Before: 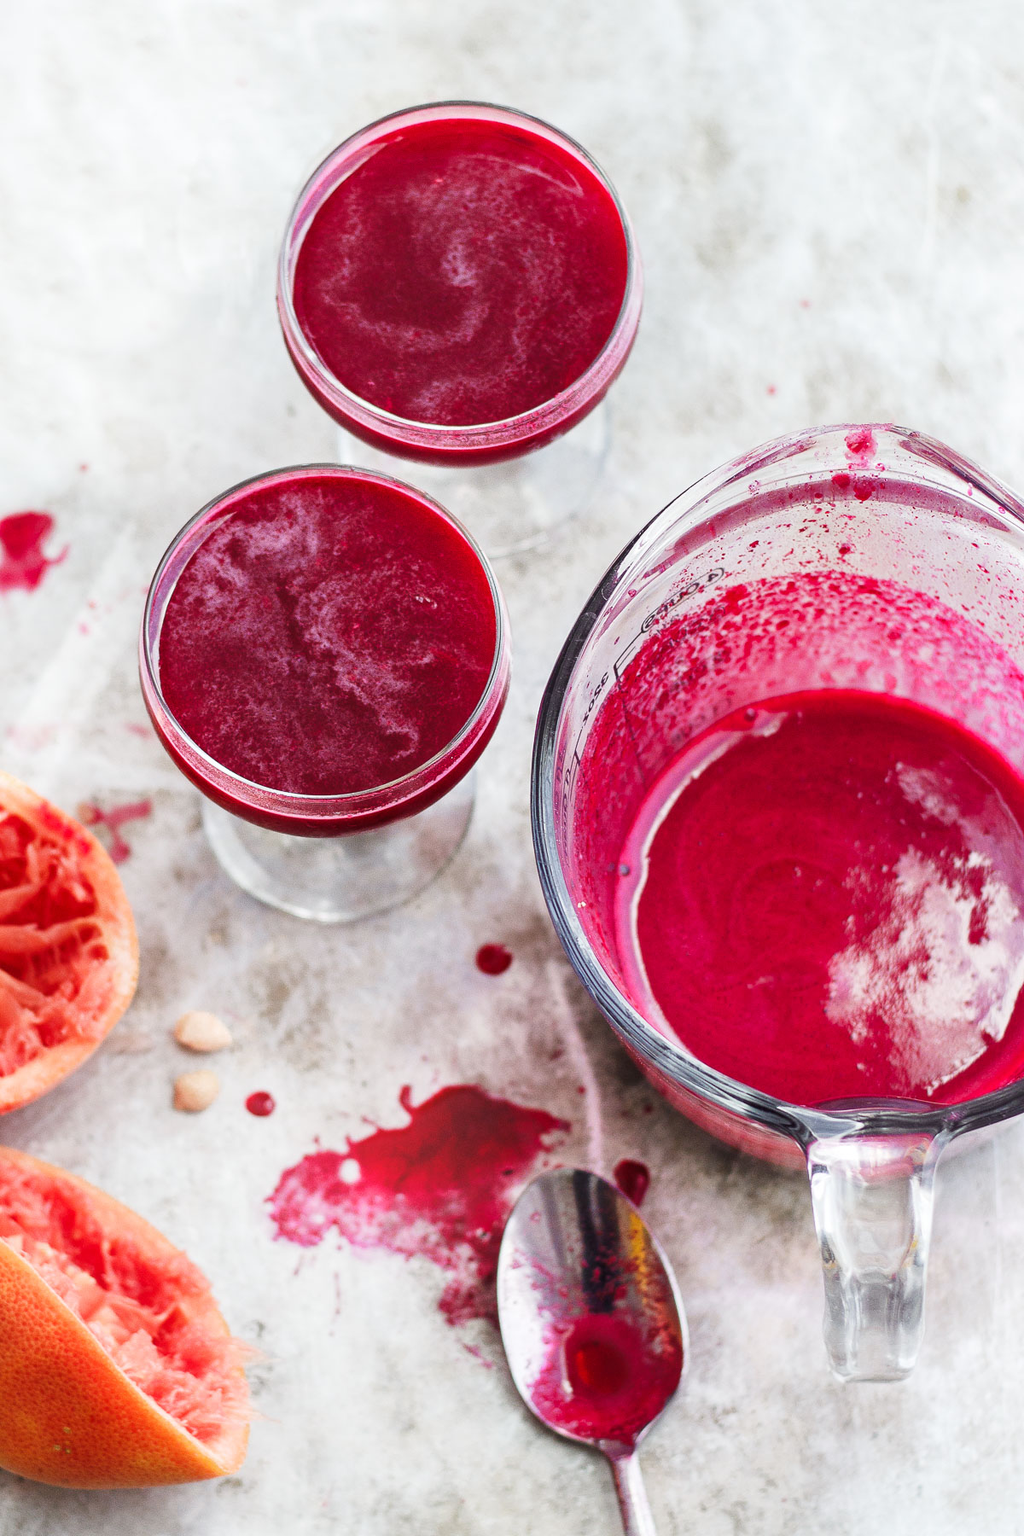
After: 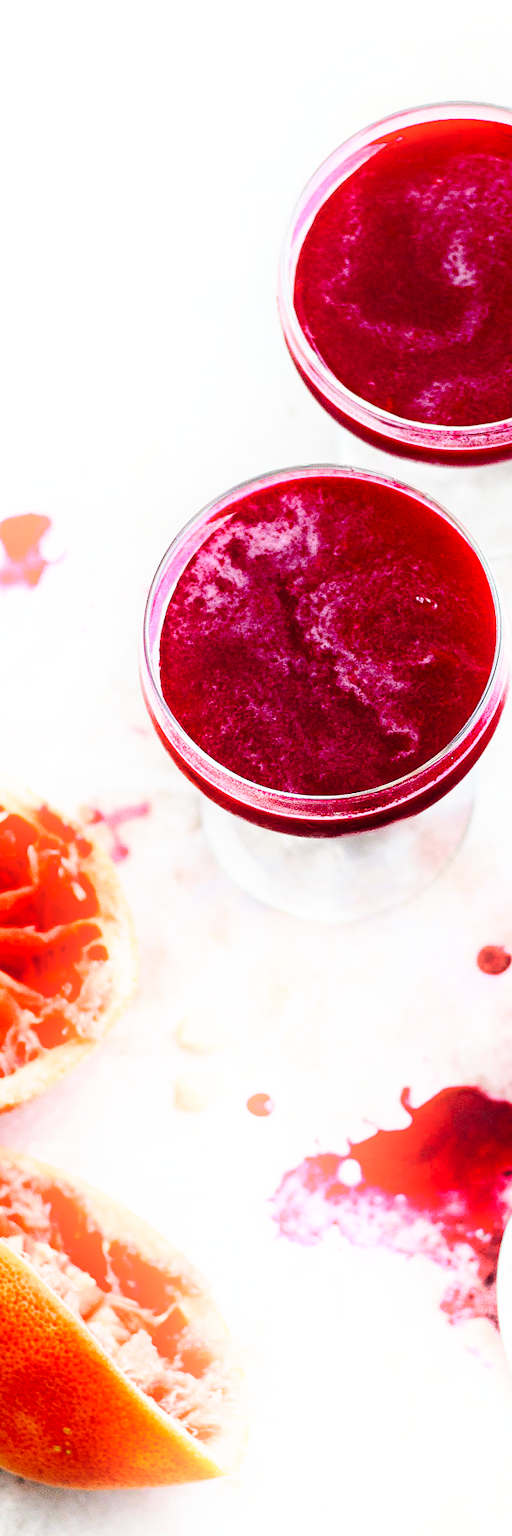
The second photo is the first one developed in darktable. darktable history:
color balance rgb: shadows lift › chroma 3.21%, shadows lift › hue 241.75°, linear chroma grading › global chroma -15.723%, perceptual saturation grading › global saturation 19.785%, saturation formula JzAzBz (2021)
crop and rotate: left 0.01%, top 0%, right 49.932%
base curve: curves: ch0 [(0, 0) (0.028, 0.03) (0.121, 0.232) (0.46, 0.748) (0.859, 0.968) (1, 1)], preserve colors none
shadows and highlights: shadows -89.95, highlights 90.09, soften with gaussian
